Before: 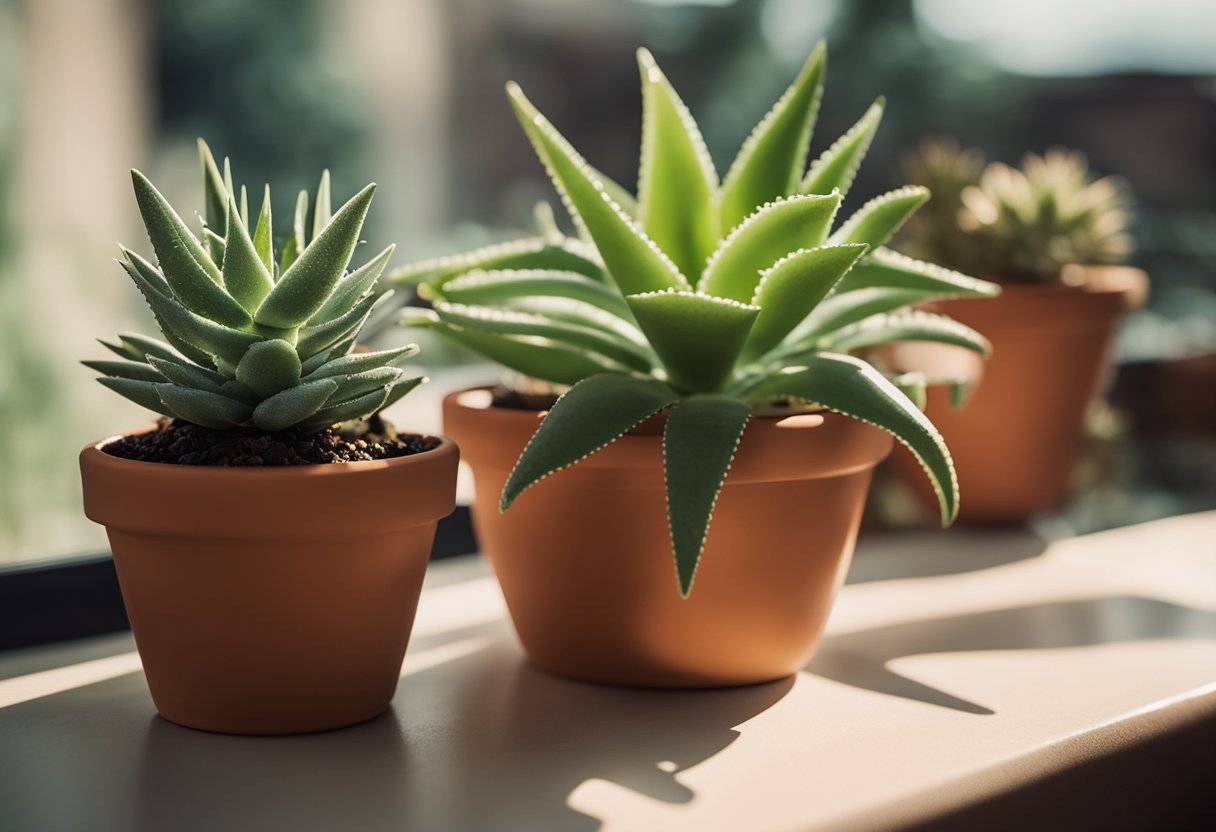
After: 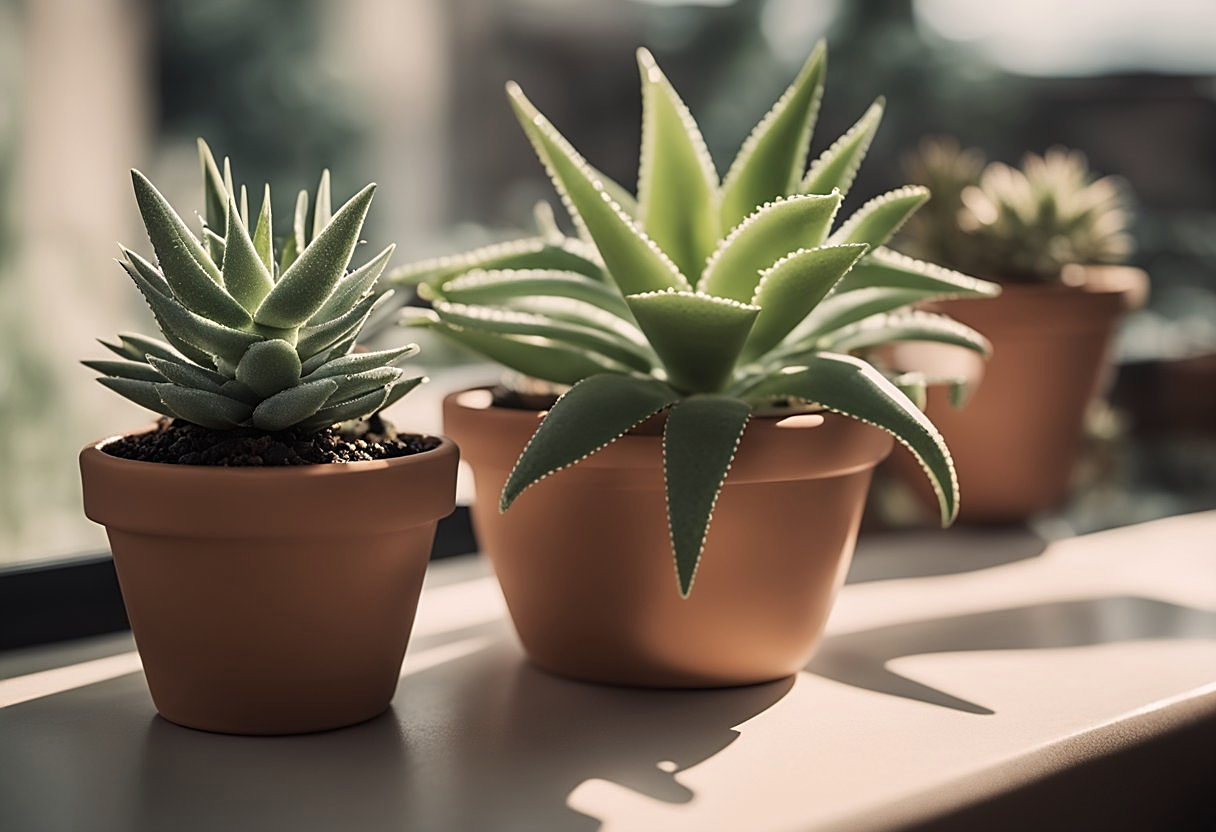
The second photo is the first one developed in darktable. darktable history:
sharpen: on, module defaults
color correction: highlights a* 5.59, highlights b* 5.24, saturation 0.68
